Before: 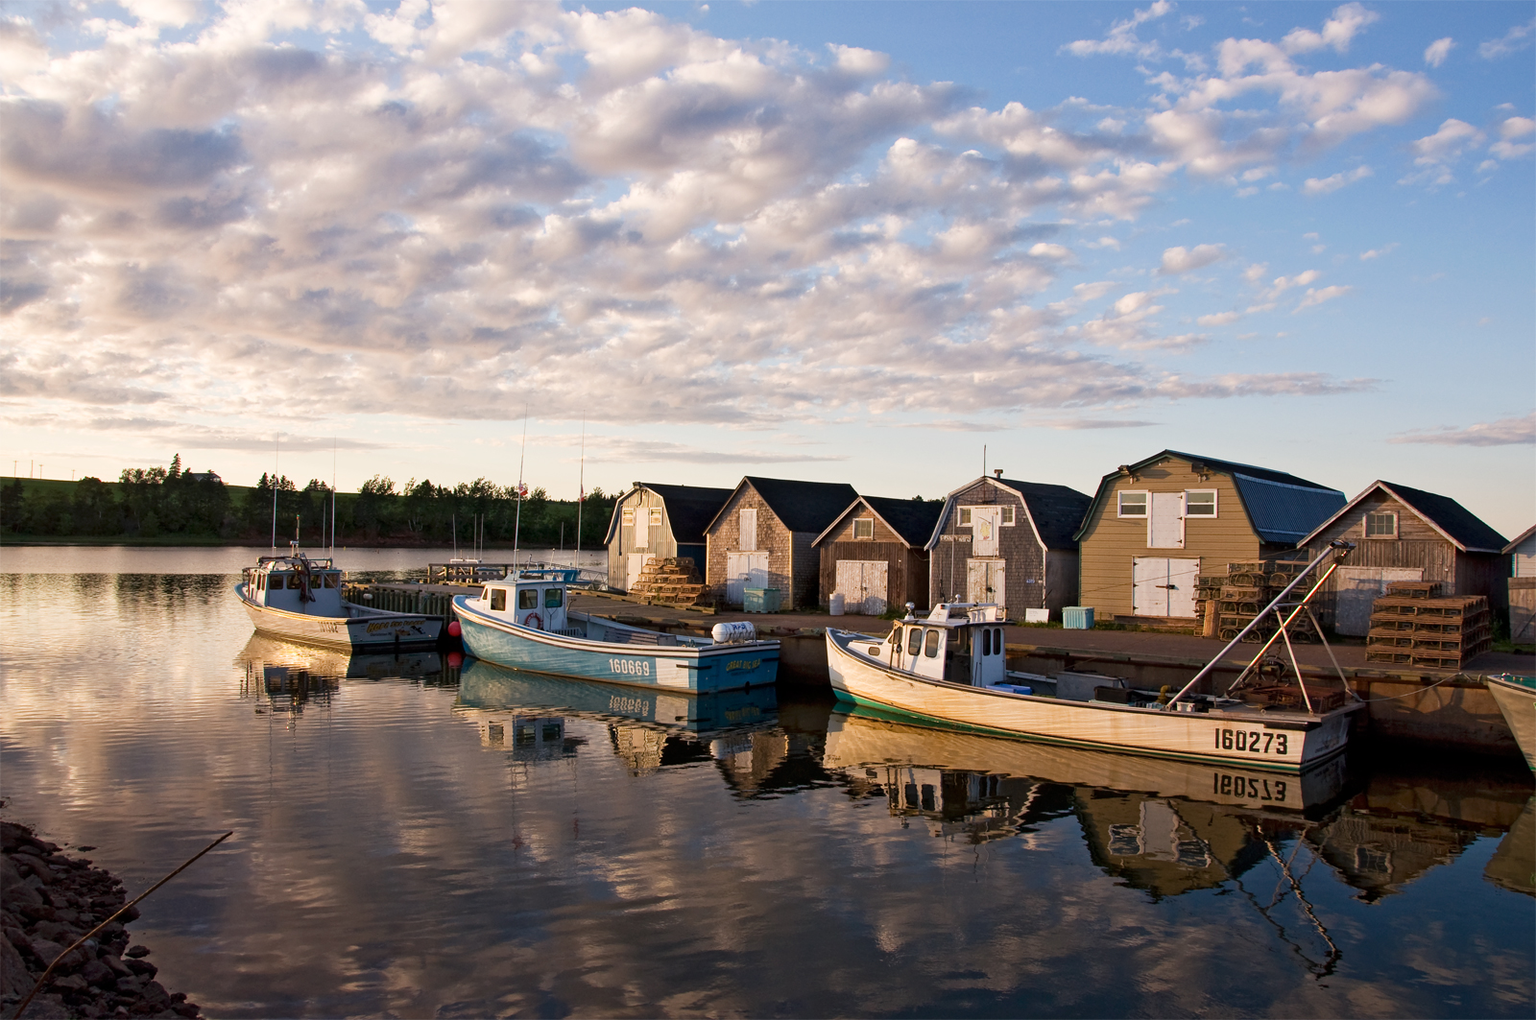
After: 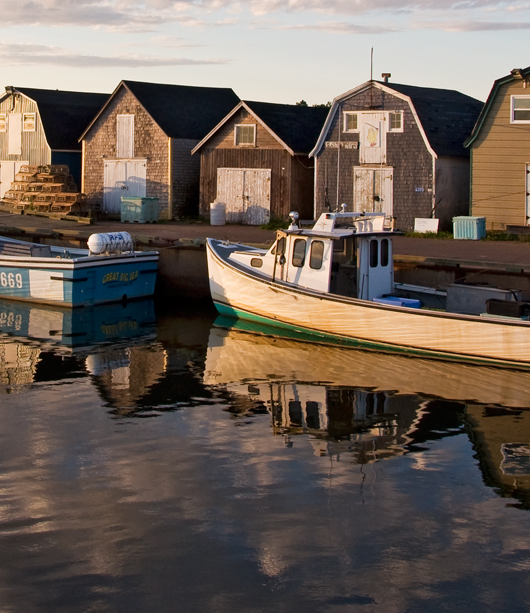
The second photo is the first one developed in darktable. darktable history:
crop: left 40.878%, top 39.176%, right 25.993%, bottom 3.081%
rotate and perspective: automatic cropping off
white balance: emerald 1
